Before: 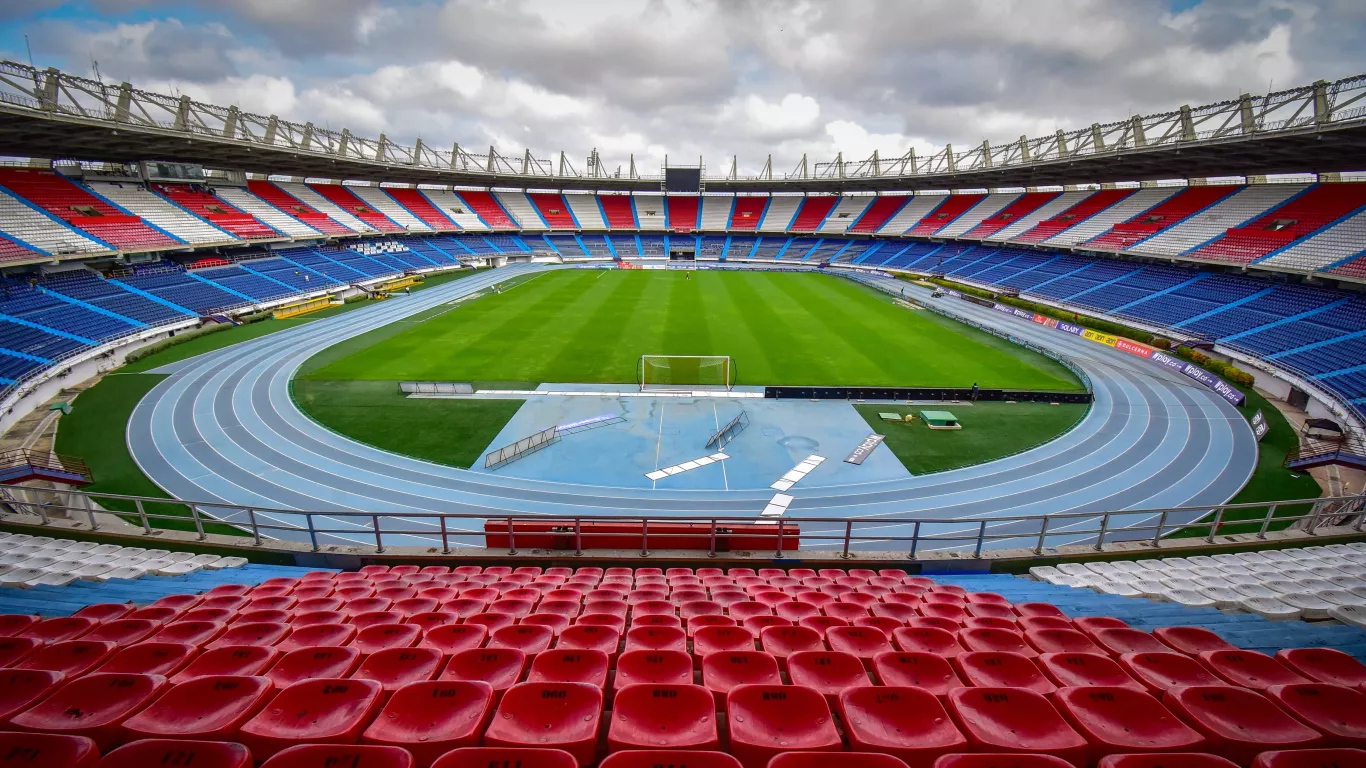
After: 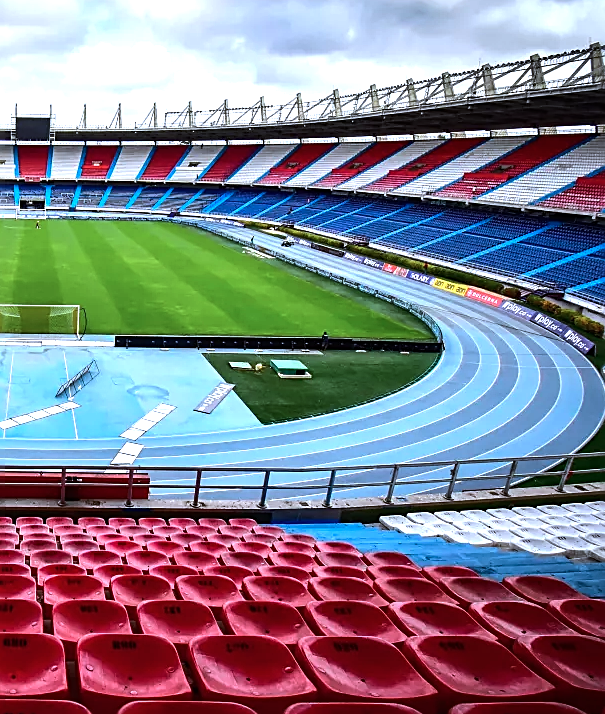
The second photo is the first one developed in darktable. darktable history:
sharpen: on, module defaults
tone equalizer: -8 EV -1.08 EV, -7 EV -1.01 EV, -6 EV -0.867 EV, -5 EV -0.578 EV, -3 EV 0.578 EV, -2 EV 0.867 EV, -1 EV 1.01 EV, +0 EV 1.08 EV, edges refinement/feathering 500, mask exposure compensation -1.57 EV, preserve details no
color correction: highlights a* -2.24, highlights b* -18.1
crop: left 47.628%, top 6.643%, right 7.874%
